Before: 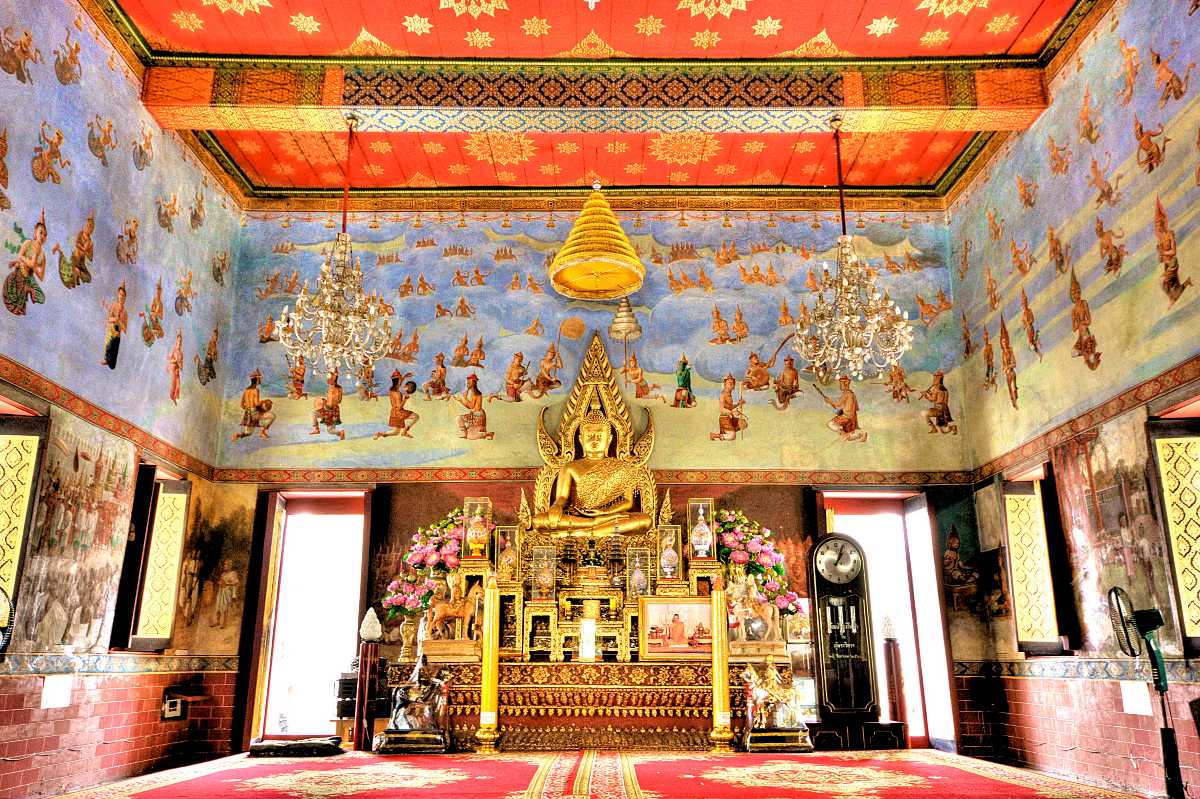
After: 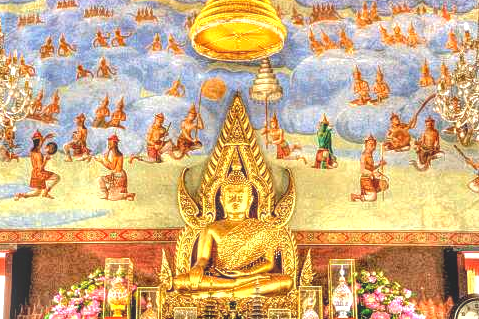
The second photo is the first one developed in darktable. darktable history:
exposure: black level correction 0, exposure 0.5 EV, compensate exposure bias true, compensate highlight preservation false
crop: left 30%, top 30%, right 30%, bottom 30%
local contrast: highlights 66%, shadows 33%, detail 166%, midtone range 0.2
